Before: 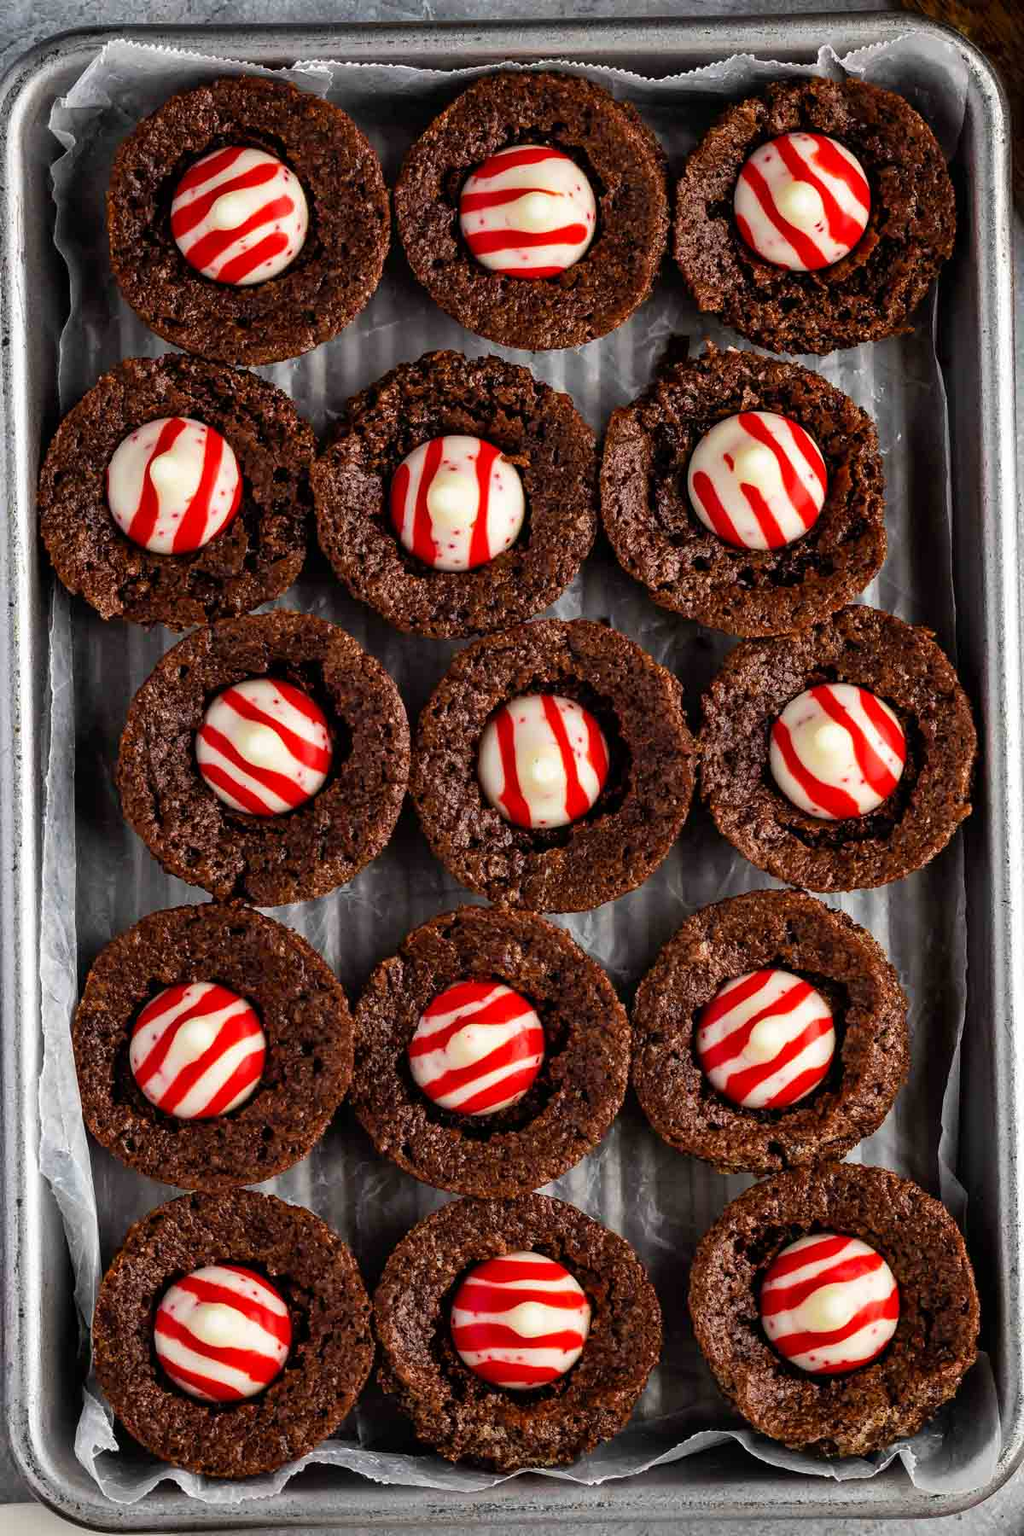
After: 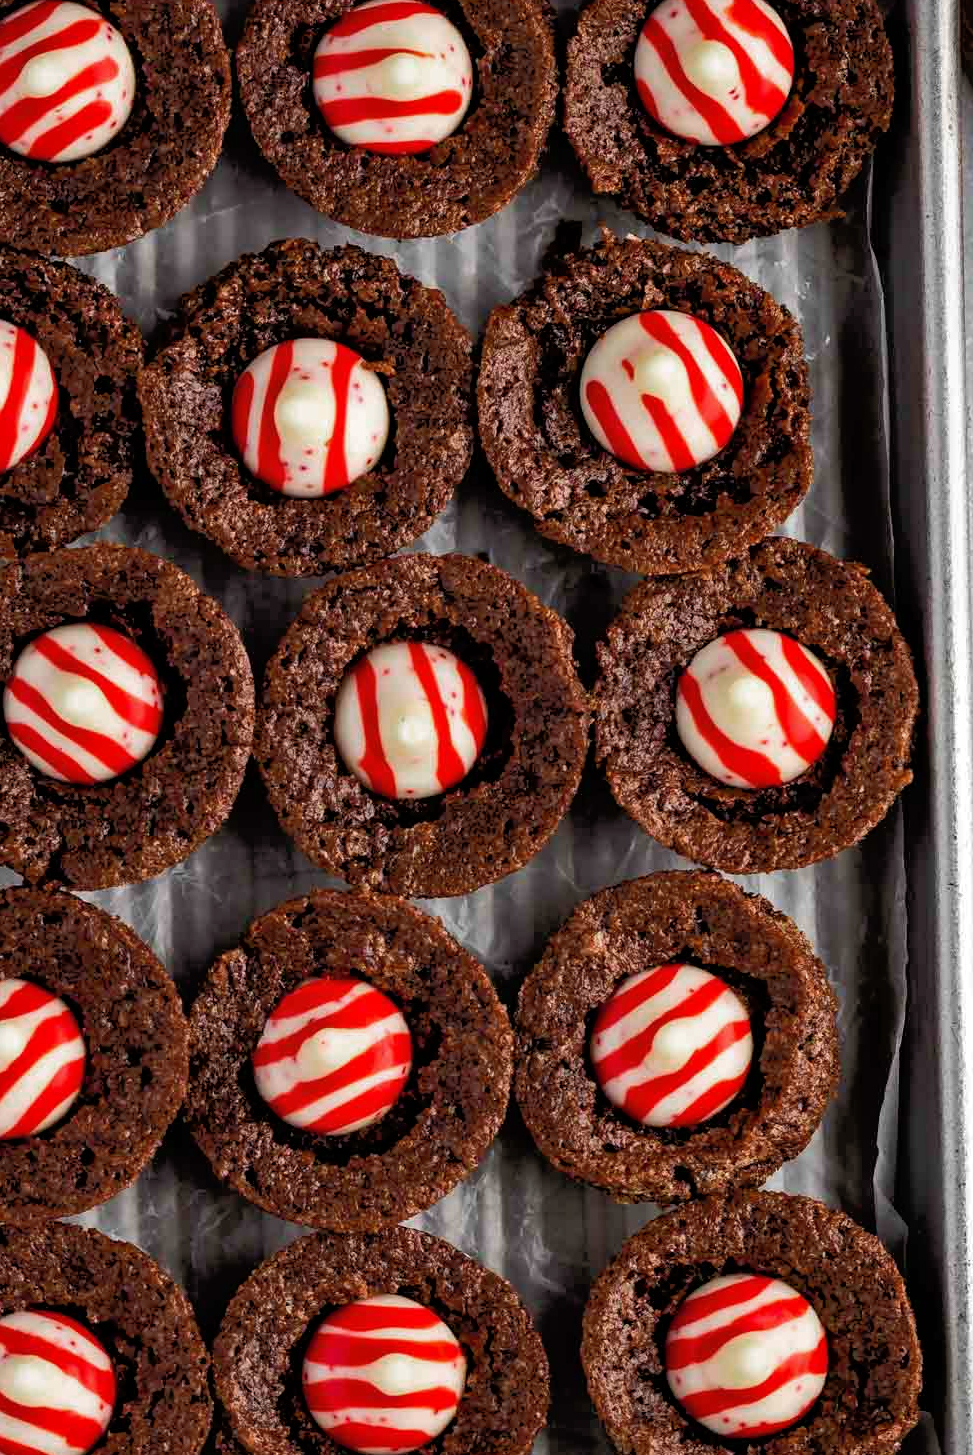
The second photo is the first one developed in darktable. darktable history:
tone equalizer: -8 EV -1.86 EV, -7 EV -1.14 EV, -6 EV -1.65 EV
crop: left 18.84%, top 9.571%, right 0.001%, bottom 9.578%
shadows and highlights: shadows 25.97, highlights -25.97
color zones: curves: ch0 [(0, 0.5) (0.143, 0.5) (0.286, 0.456) (0.429, 0.5) (0.571, 0.5) (0.714, 0.5) (0.857, 0.5) (1, 0.5)]; ch1 [(0, 0.5) (0.143, 0.5) (0.286, 0.422) (0.429, 0.5) (0.571, 0.5) (0.714, 0.5) (0.857, 0.5) (1, 0.5)]
